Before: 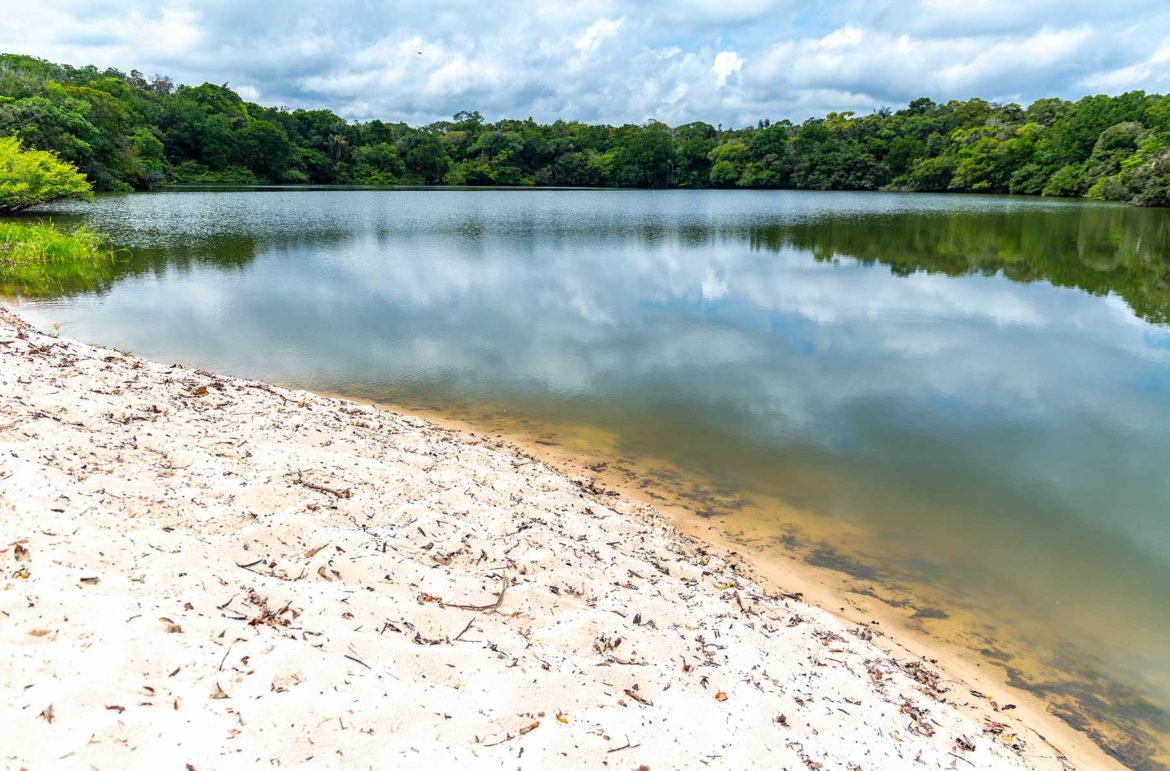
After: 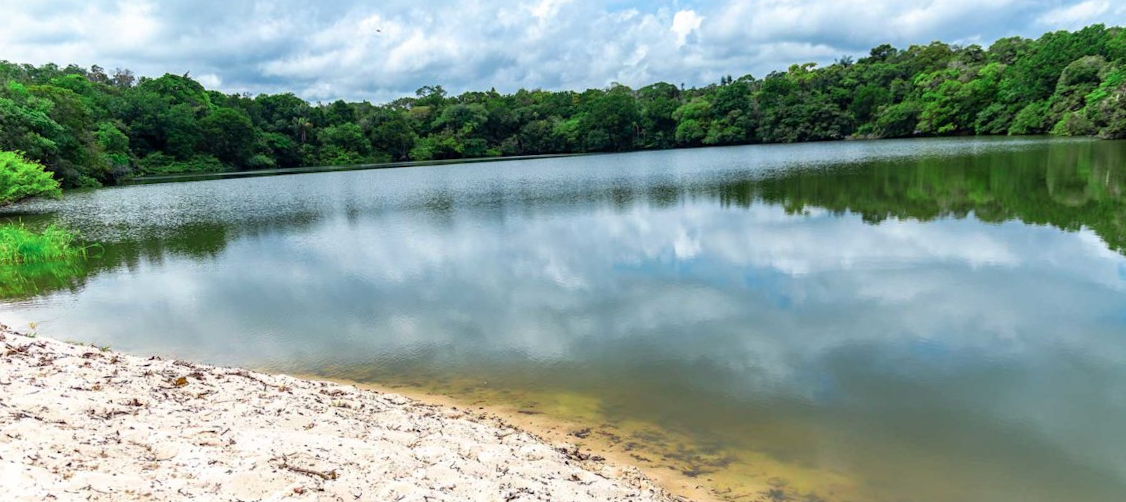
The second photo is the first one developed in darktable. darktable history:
crop: bottom 28.576%
color zones: curves: ch2 [(0, 0.5) (0.143, 0.517) (0.286, 0.571) (0.429, 0.522) (0.571, 0.5) (0.714, 0.5) (0.857, 0.5) (1, 0.5)]
rotate and perspective: rotation -3.52°, crop left 0.036, crop right 0.964, crop top 0.081, crop bottom 0.919
